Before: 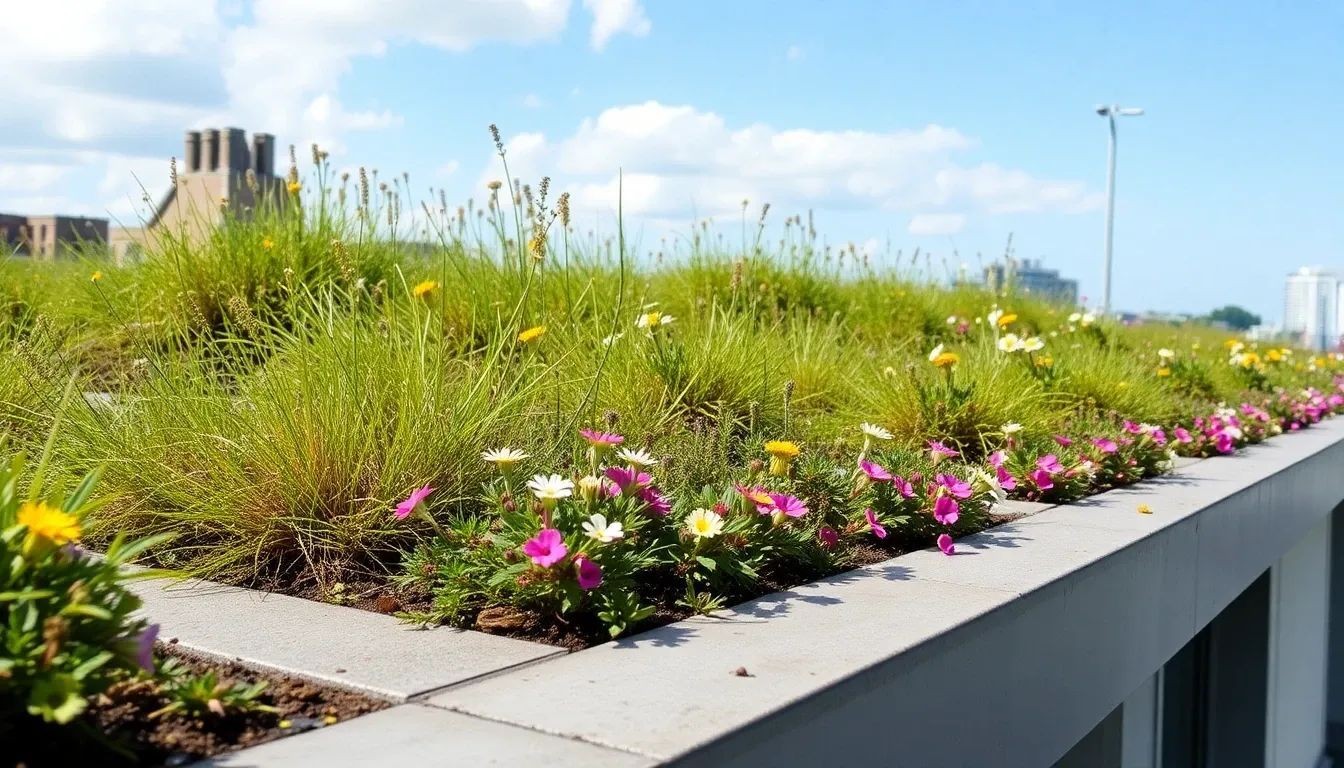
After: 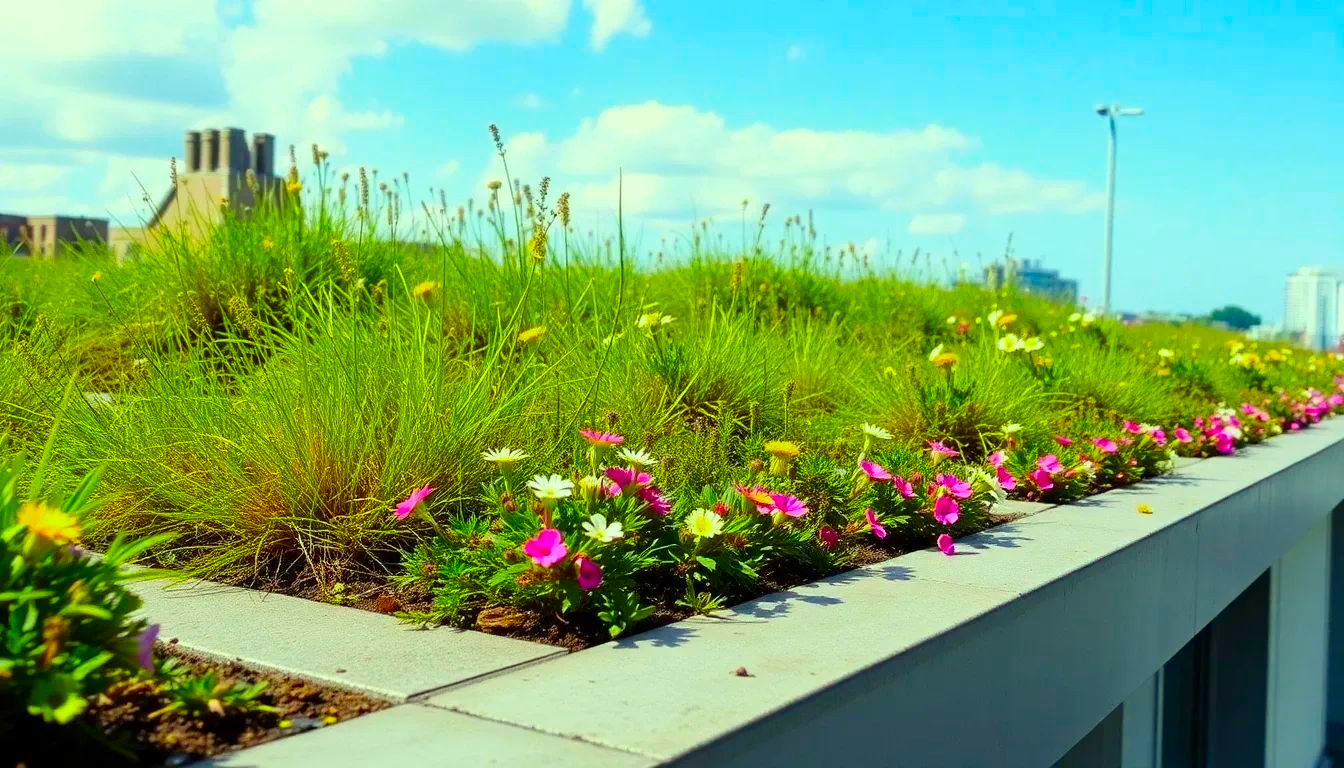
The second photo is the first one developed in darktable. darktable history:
color correction: highlights a* -10.9, highlights b* 9.89, saturation 1.72
